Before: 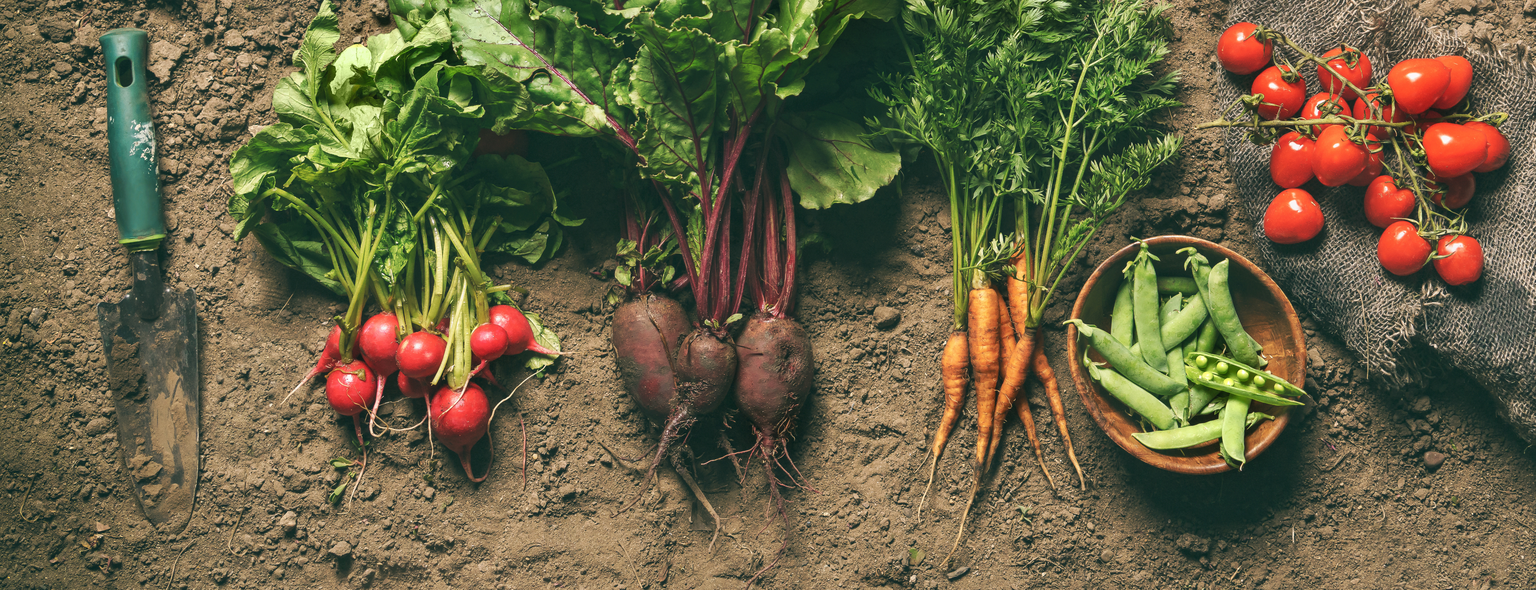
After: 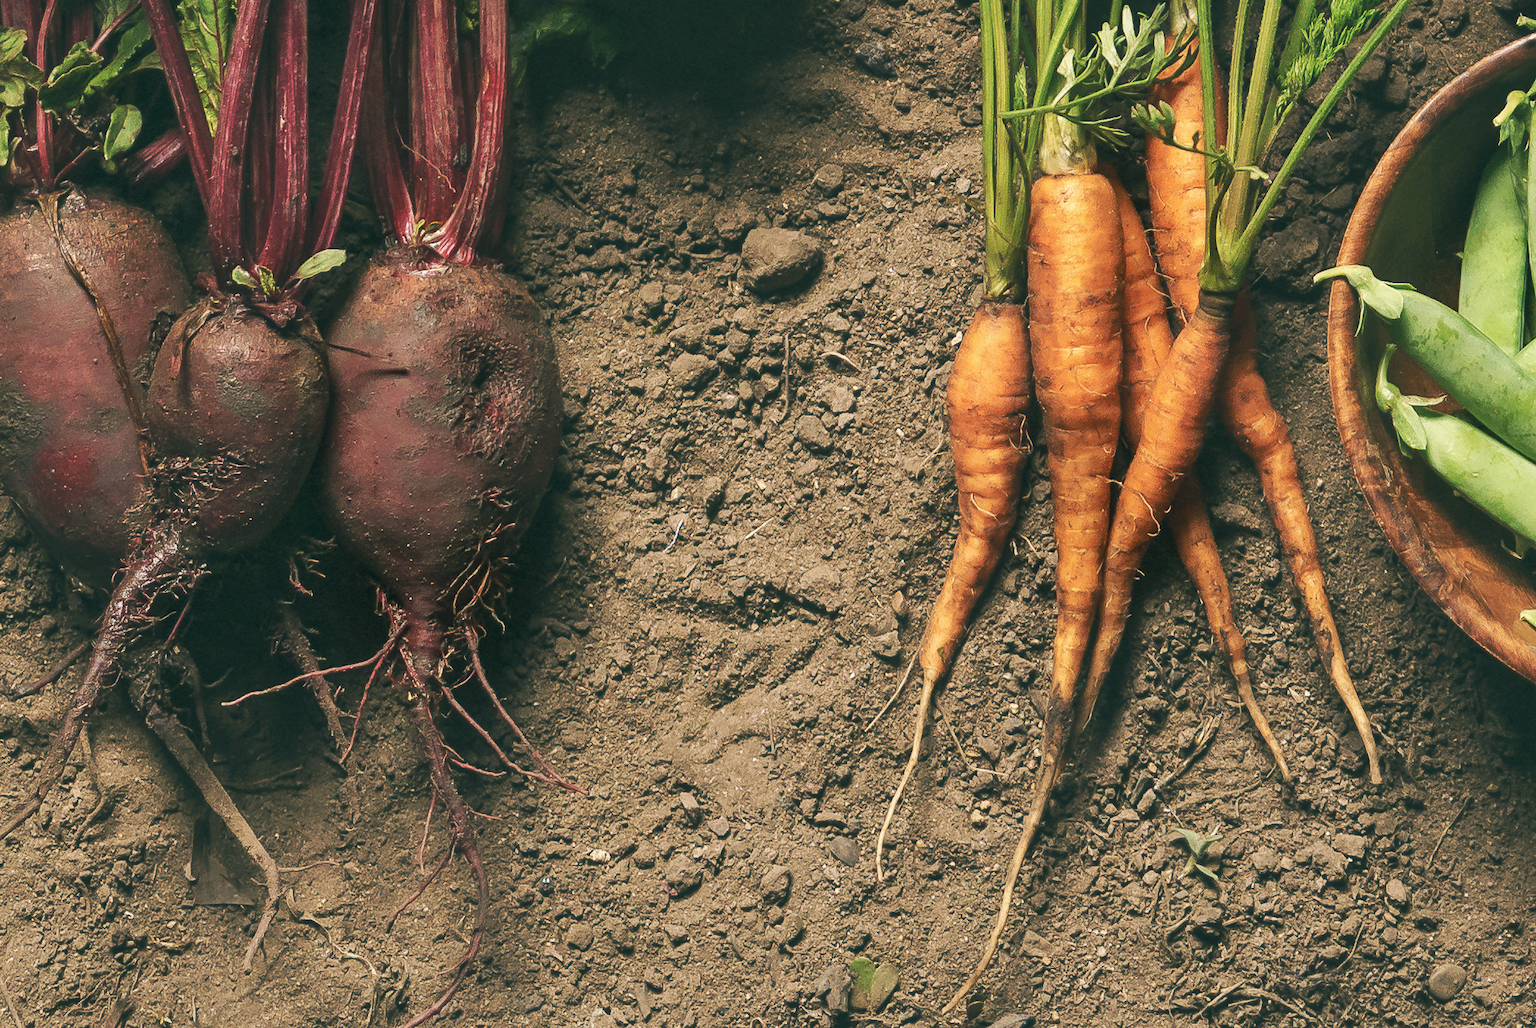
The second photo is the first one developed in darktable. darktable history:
crop: left 40.878%, top 39.176%, right 25.993%, bottom 3.081%
contrast brightness saturation: saturation -0.05
